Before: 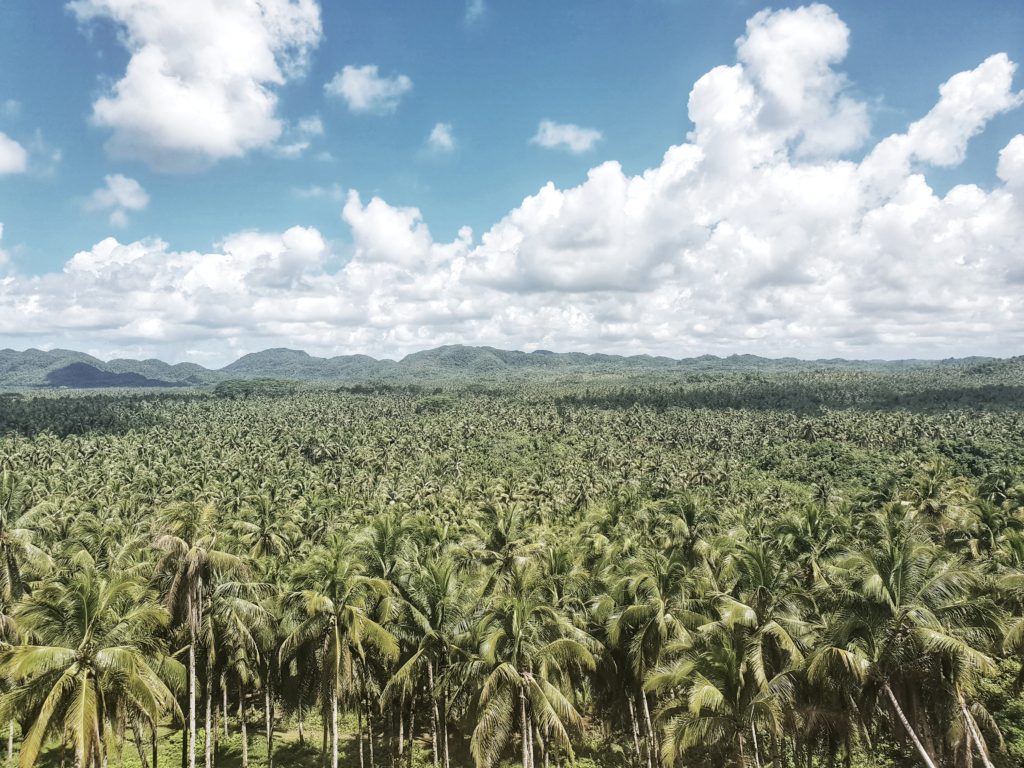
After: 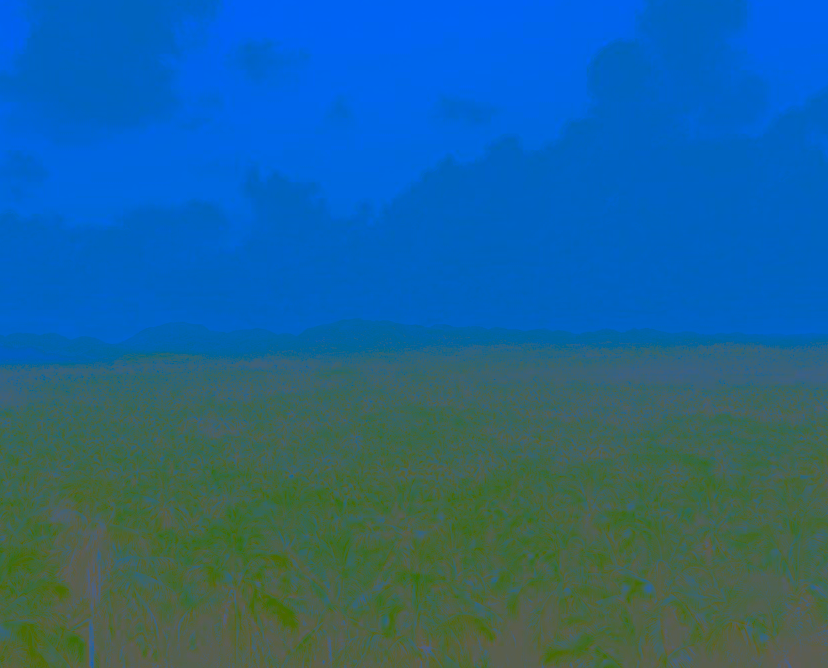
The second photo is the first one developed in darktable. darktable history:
crop: left 9.929%, top 3.475%, right 9.188%, bottom 9.529%
white balance: red 0.871, blue 1.249
contrast brightness saturation: contrast -0.99, brightness -0.17, saturation 0.75
